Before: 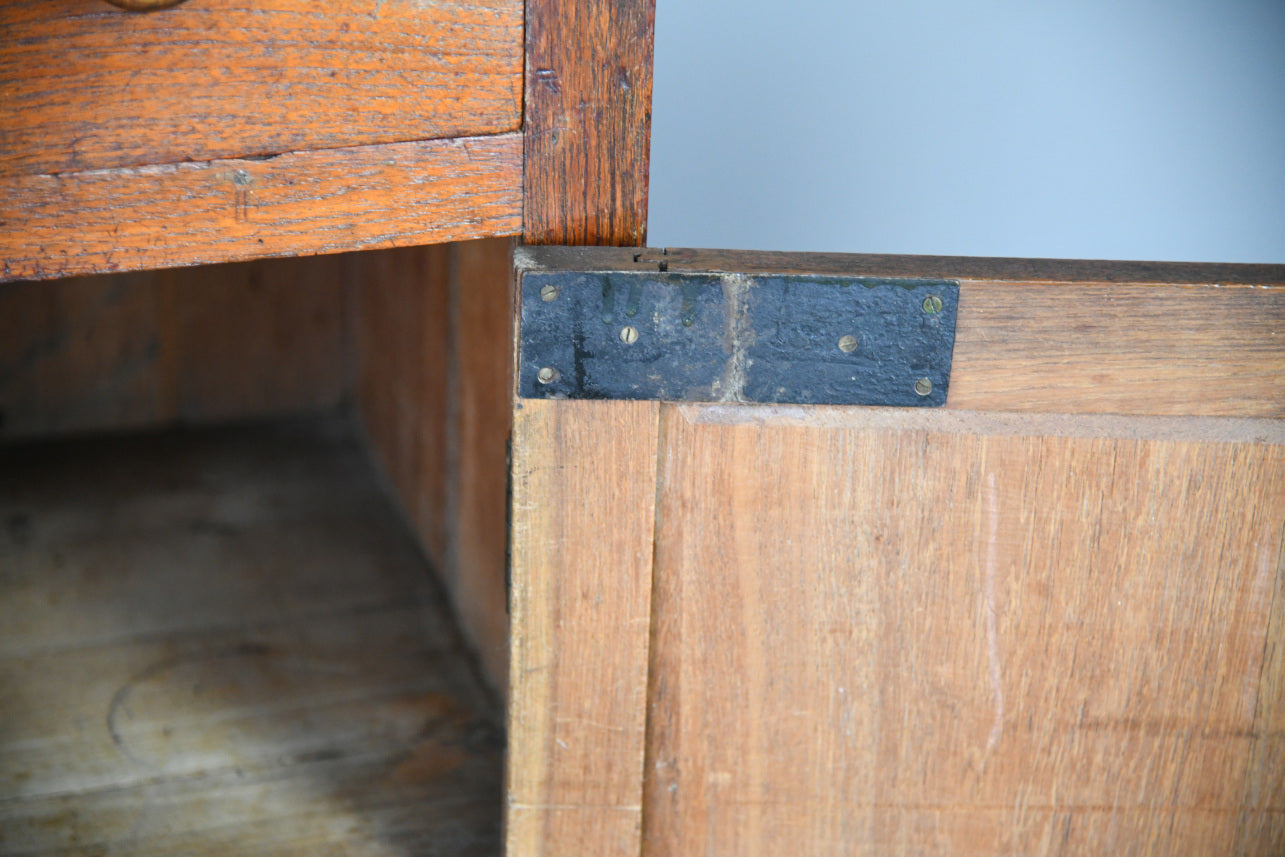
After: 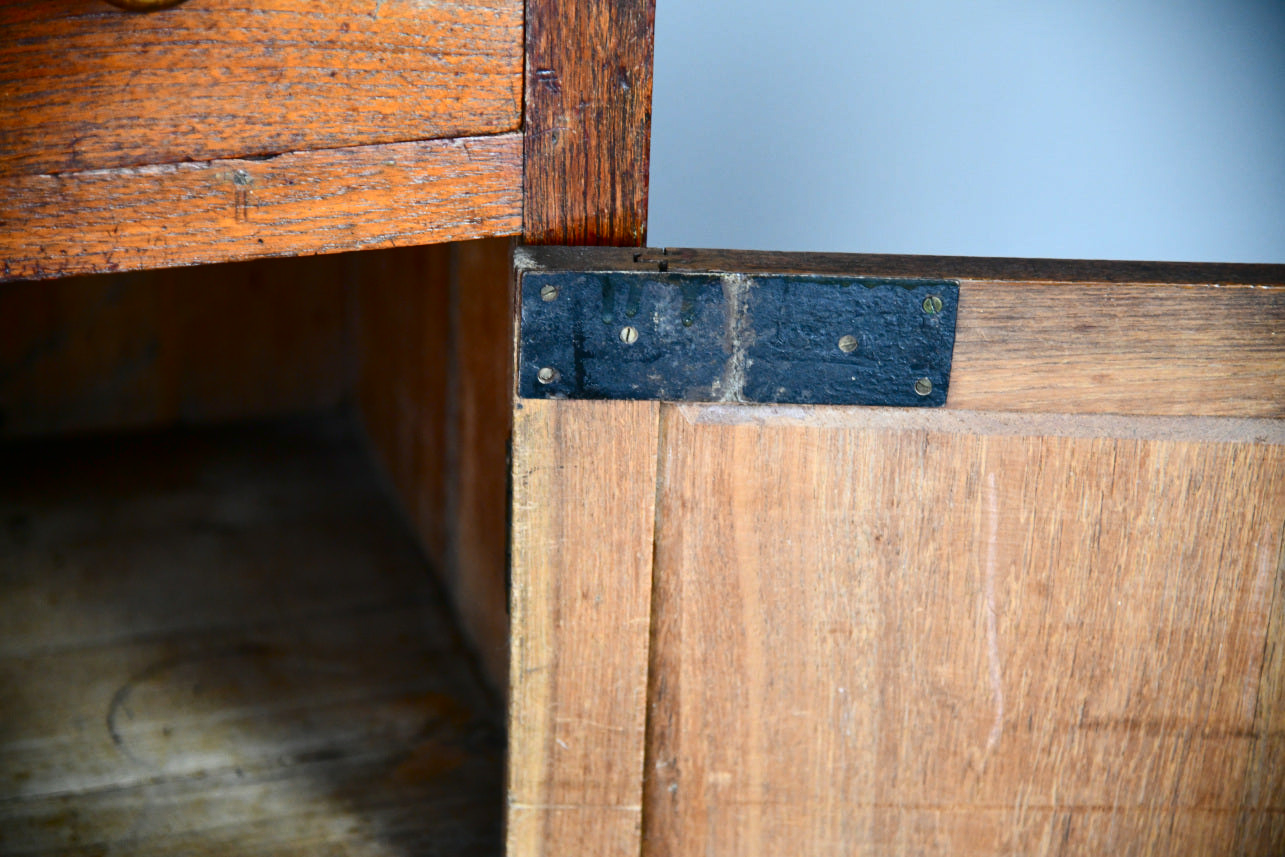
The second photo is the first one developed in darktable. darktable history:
exposure: black level correction -0.001, exposure 0.08 EV, compensate highlight preservation false
contrast brightness saturation: contrast 0.19, brightness -0.24, saturation 0.11
